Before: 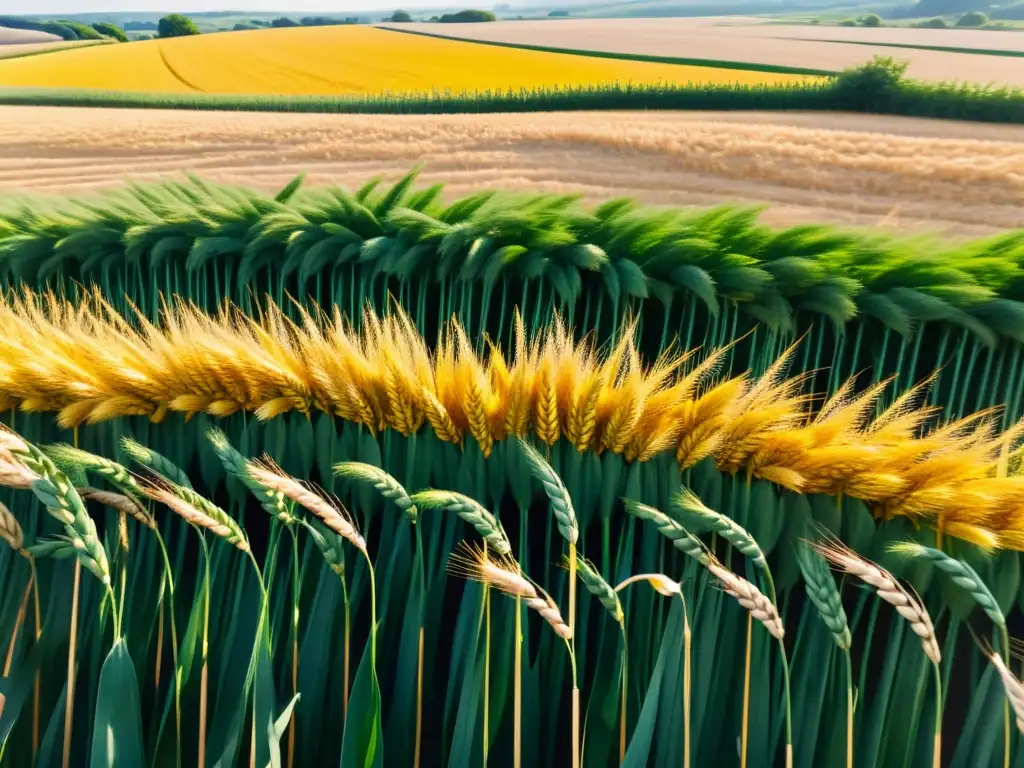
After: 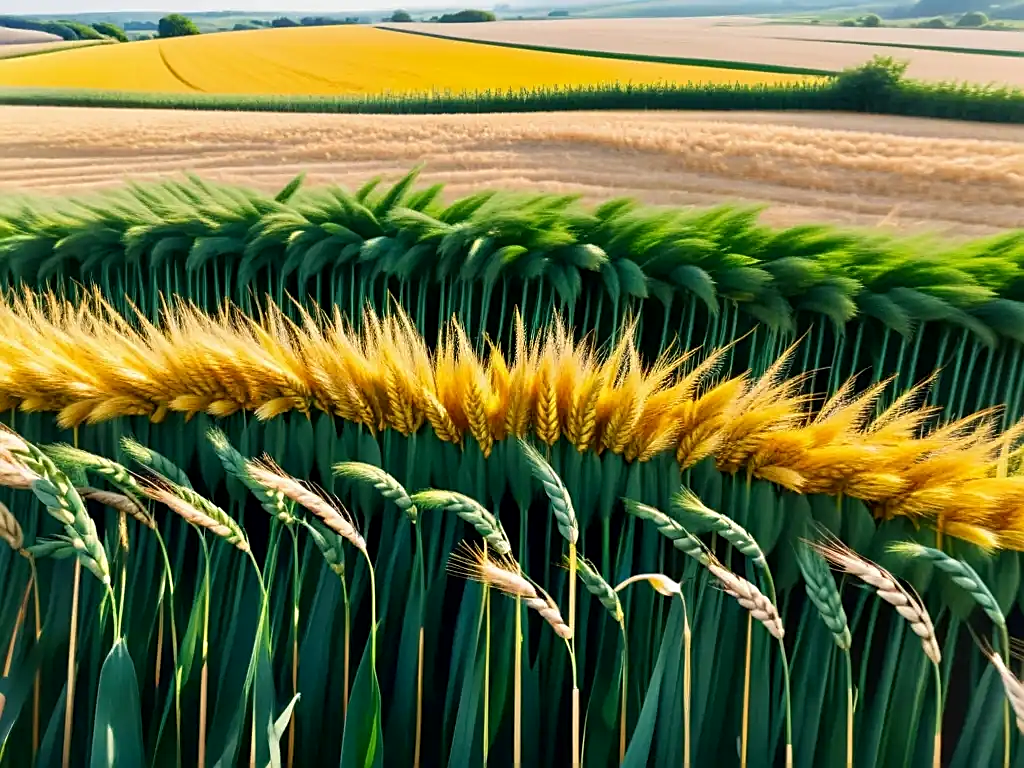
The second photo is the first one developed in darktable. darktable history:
color balance: mode lift, gamma, gain (sRGB), lift [0.97, 1, 1, 1], gamma [1.03, 1, 1, 1]
sharpen: on, module defaults
